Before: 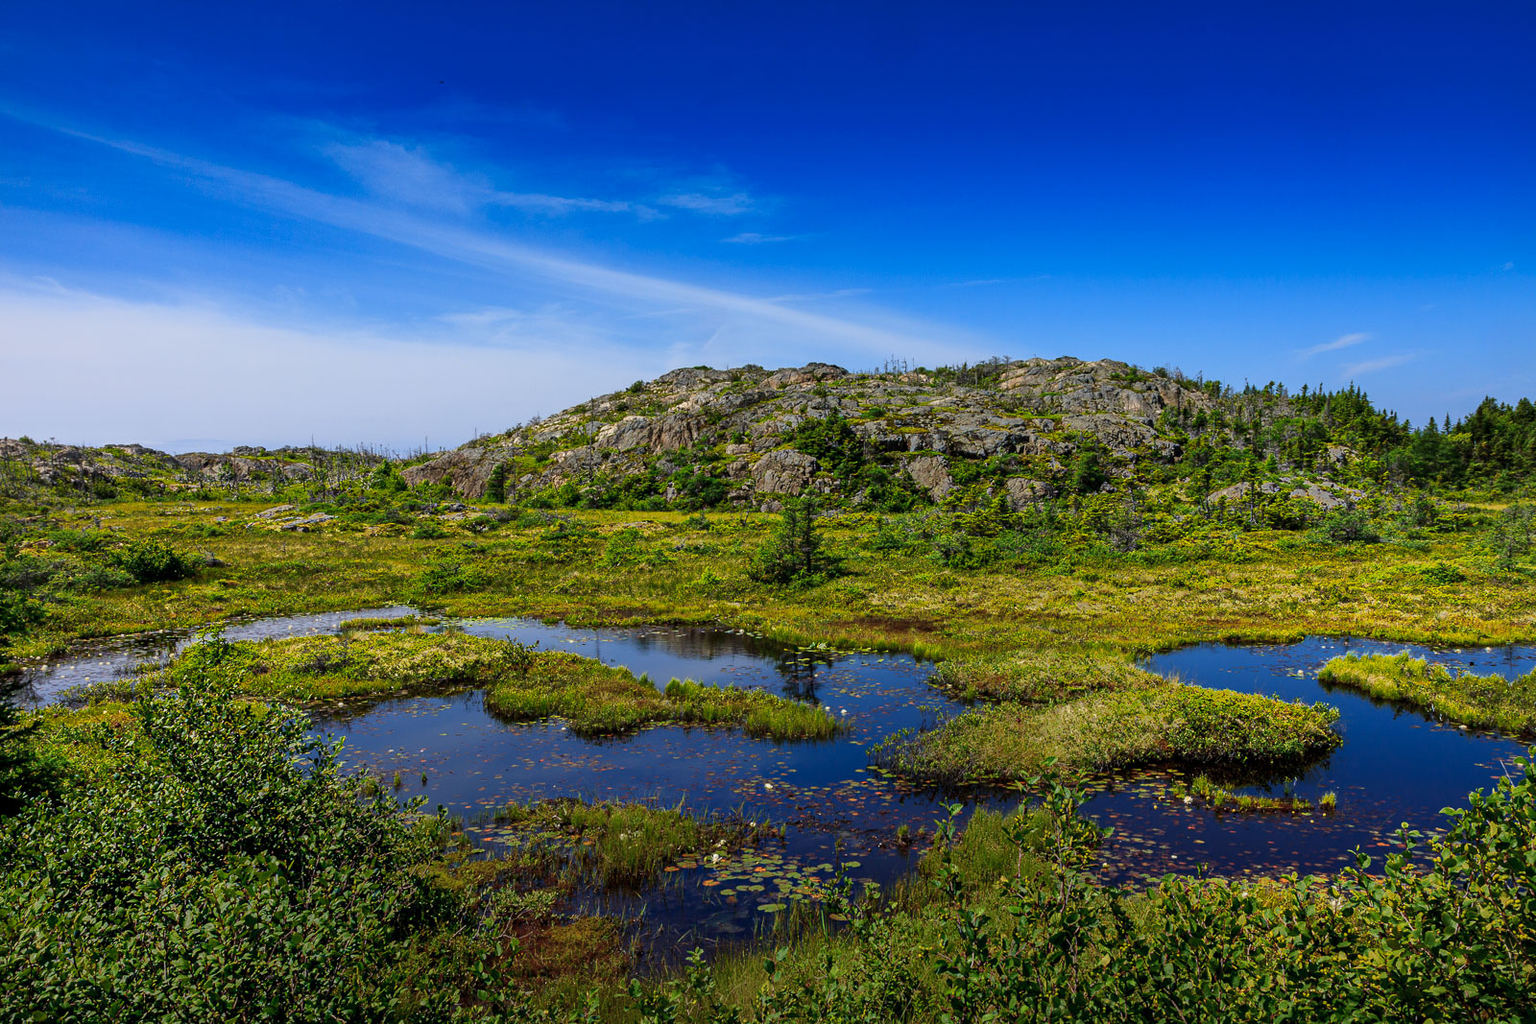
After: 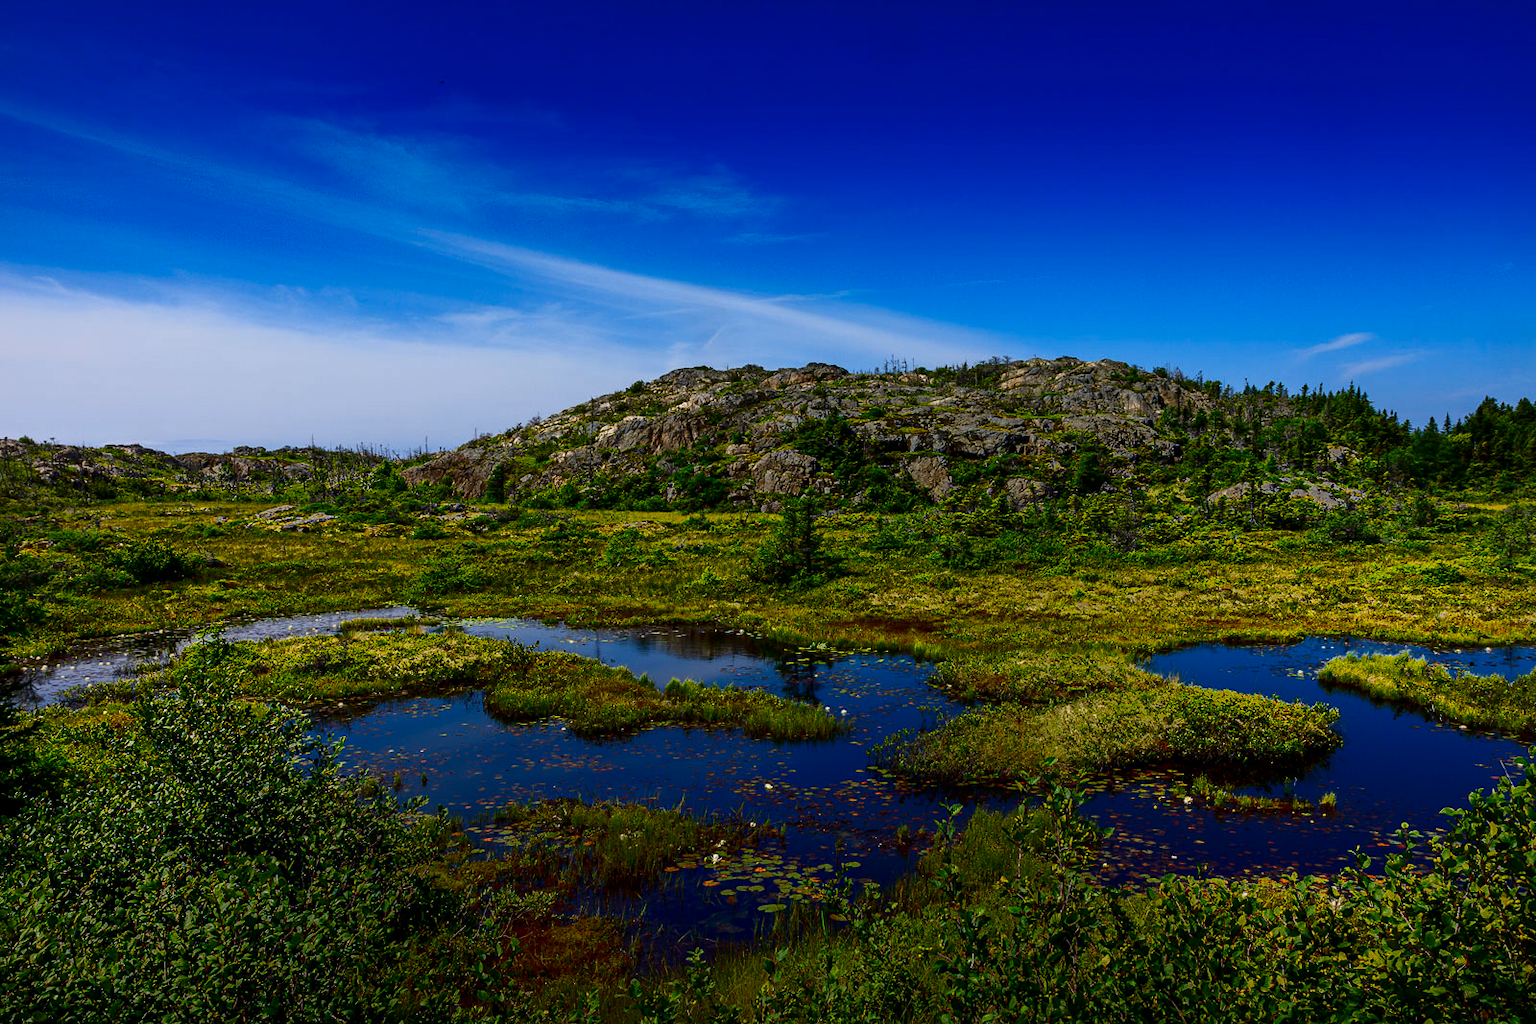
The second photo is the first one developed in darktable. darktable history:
contrast brightness saturation: contrast 0.13, brightness -0.24, saturation 0.14
